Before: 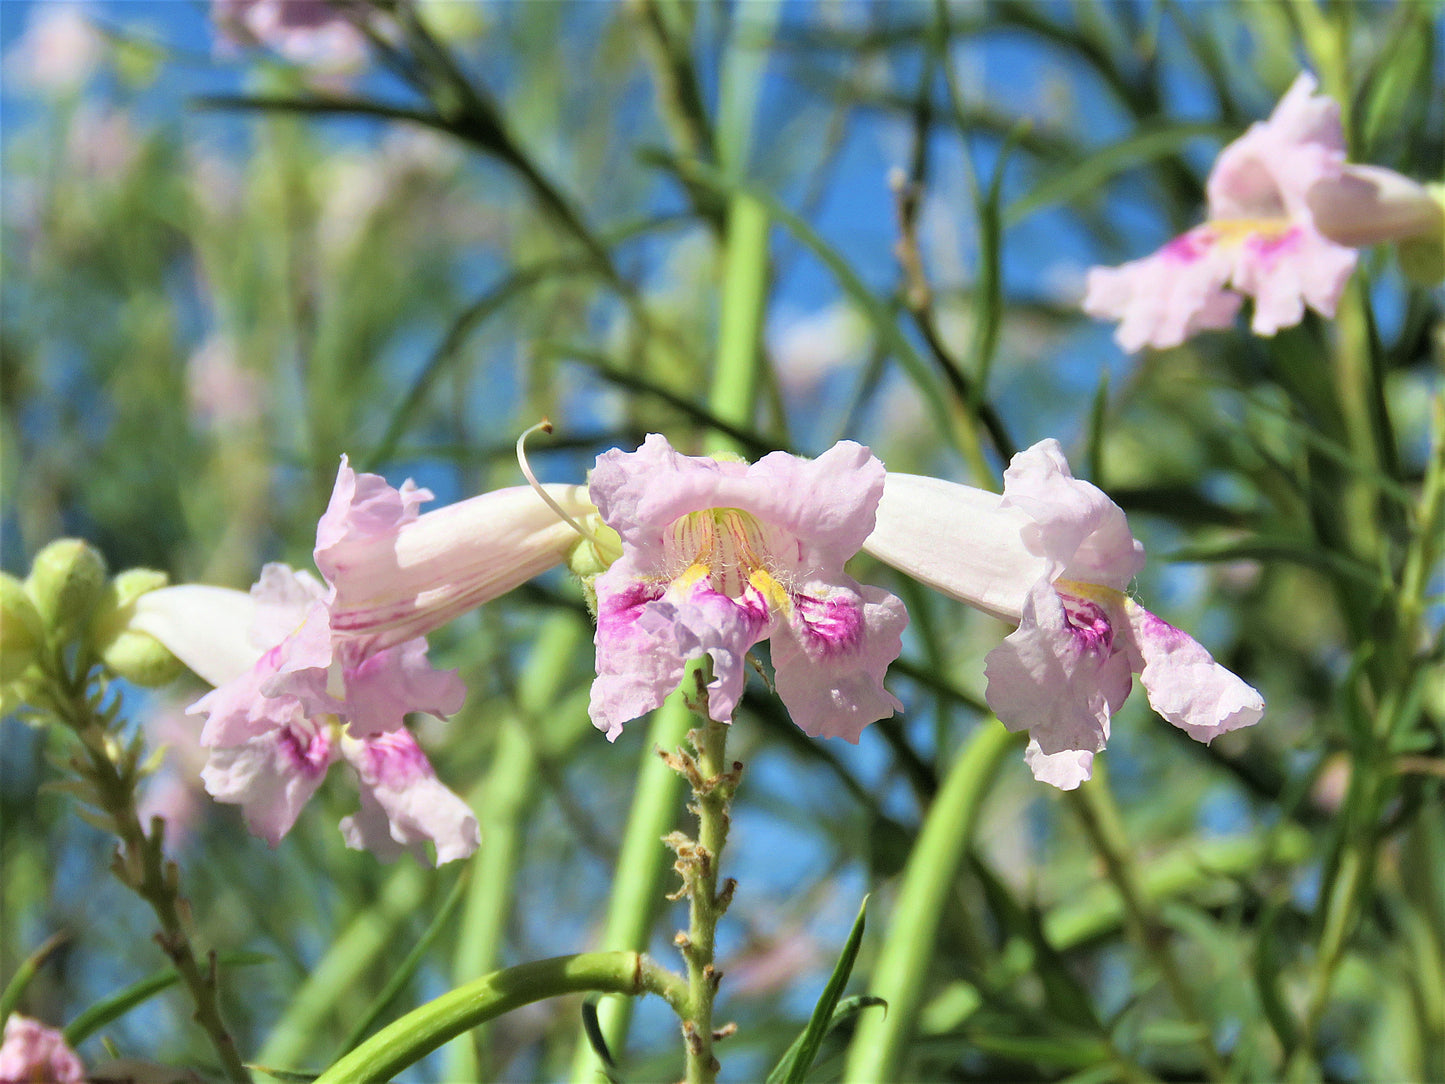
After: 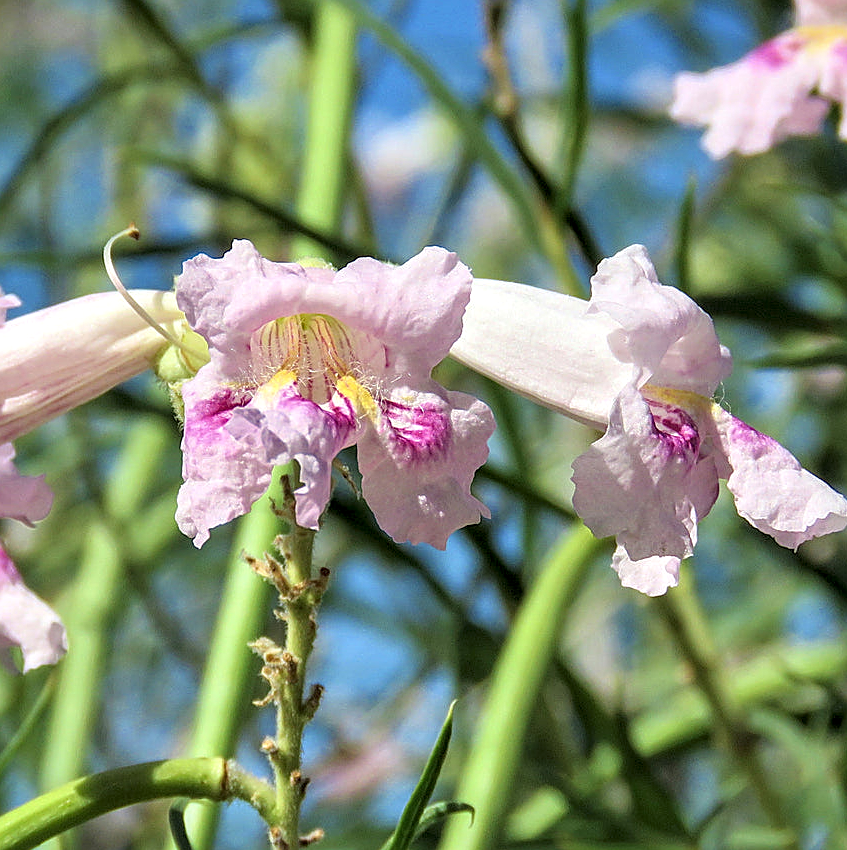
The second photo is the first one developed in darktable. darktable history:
local contrast: highlights 34%, detail 134%
crop and rotate: left 28.619%, top 17.942%, right 12.715%, bottom 3.603%
sharpen: on, module defaults
shadows and highlights: shadows 37.16, highlights -26.99, highlights color adjustment 45.52%, soften with gaussian
